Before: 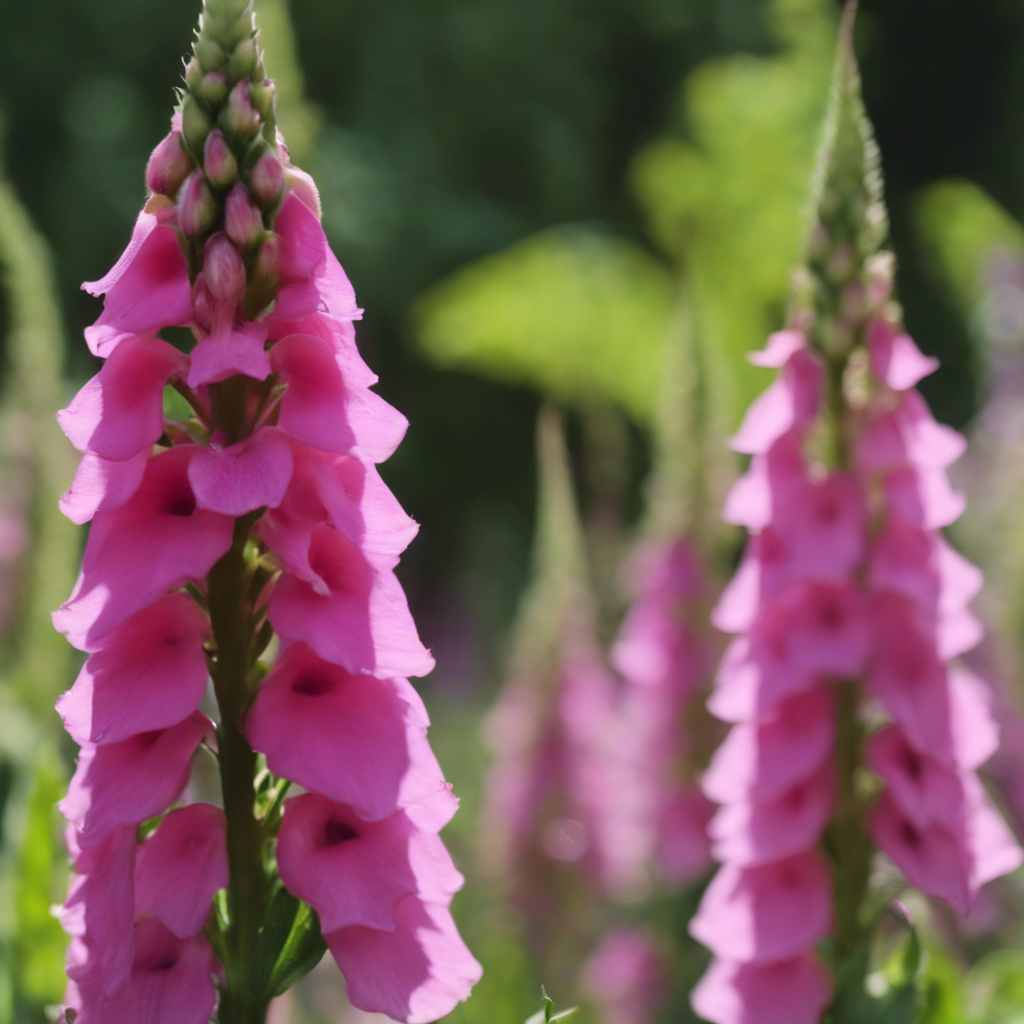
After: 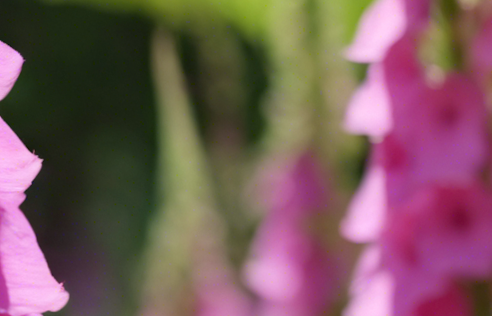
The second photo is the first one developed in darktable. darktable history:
crop: left 36.607%, top 34.735%, right 13.146%, bottom 30.611%
exposure: black level correction 0.001, exposure 0.014 EV, compensate highlight preservation false
rotate and perspective: rotation -4.57°, crop left 0.054, crop right 0.944, crop top 0.087, crop bottom 0.914
haze removal: compatibility mode true, adaptive false
